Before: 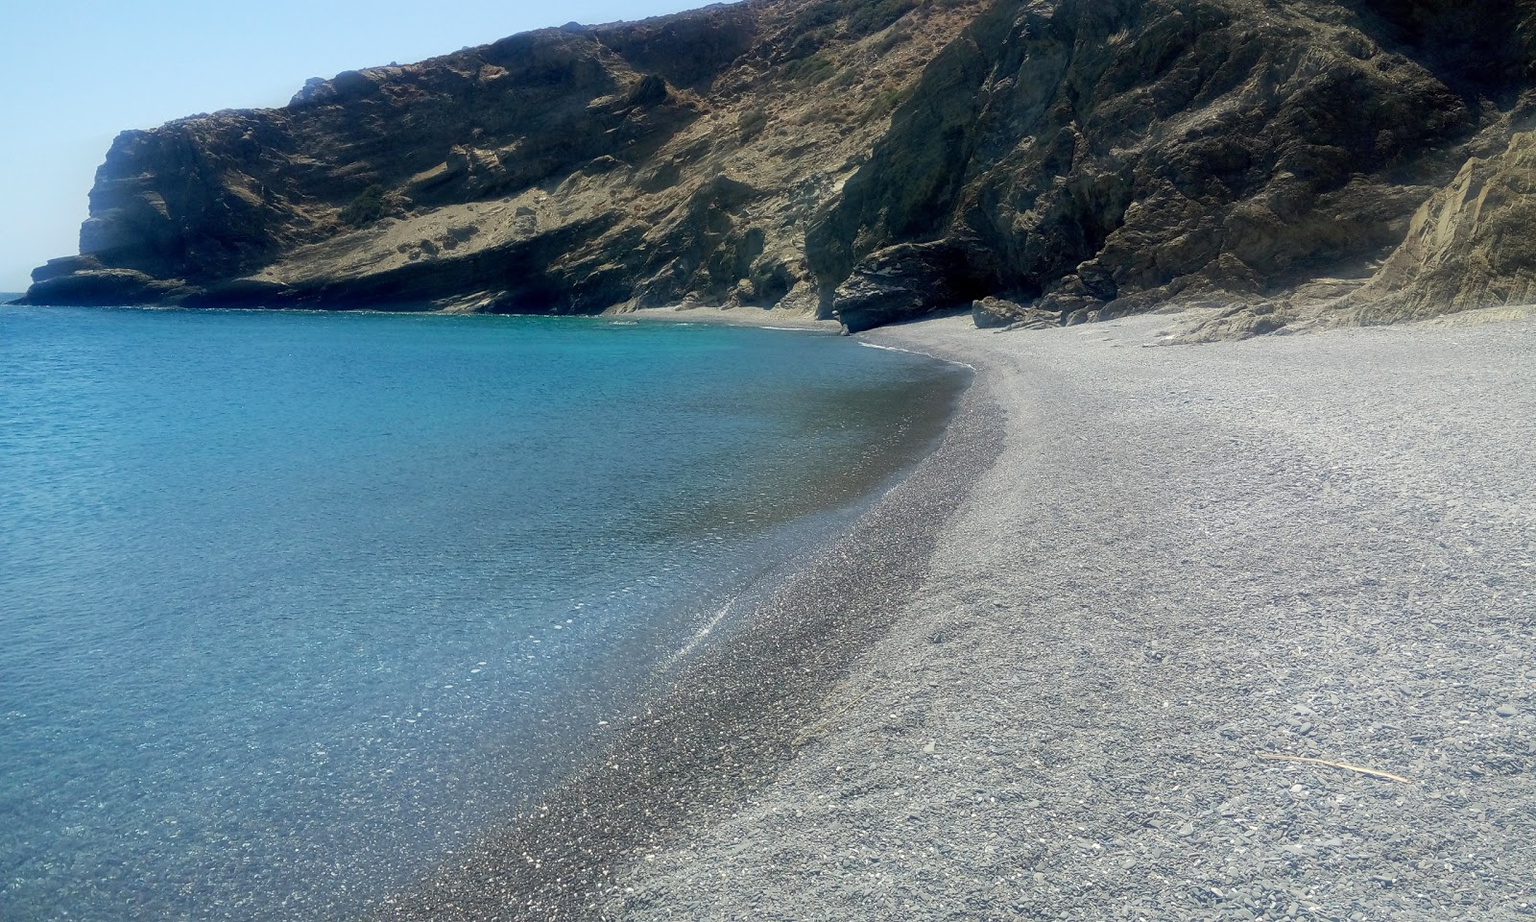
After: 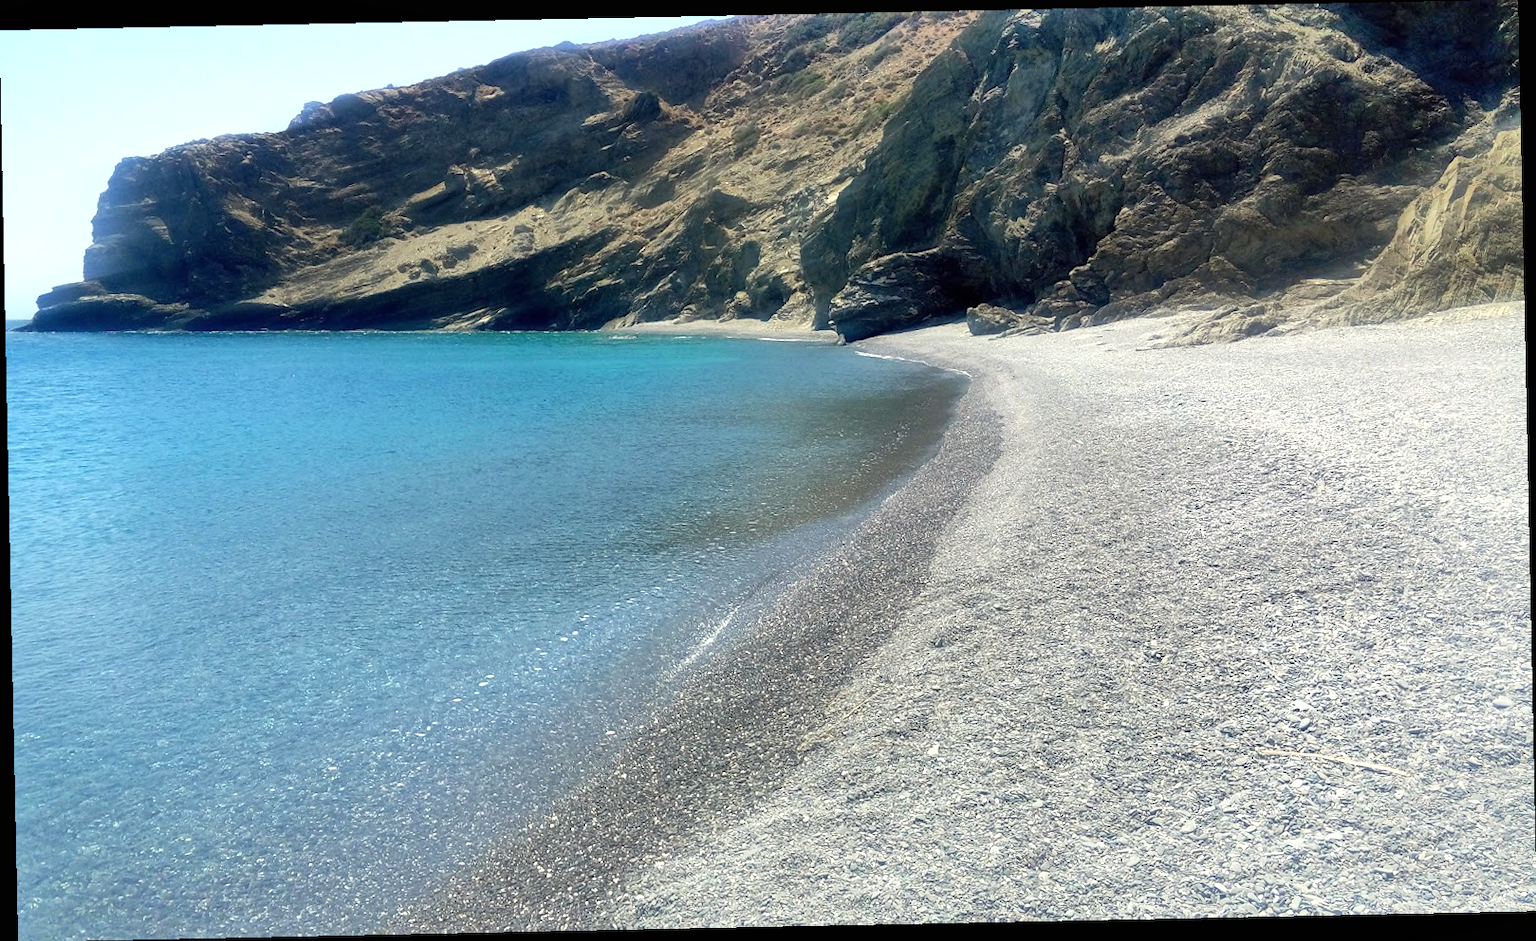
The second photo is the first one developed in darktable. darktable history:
rotate and perspective: rotation -1.17°, automatic cropping off
exposure: black level correction 0, exposure 0.68 EV, compensate exposure bias true, compensate highlight preservation false
shadows and highlights: soften with gaussian
color correction: highlights b* 3
